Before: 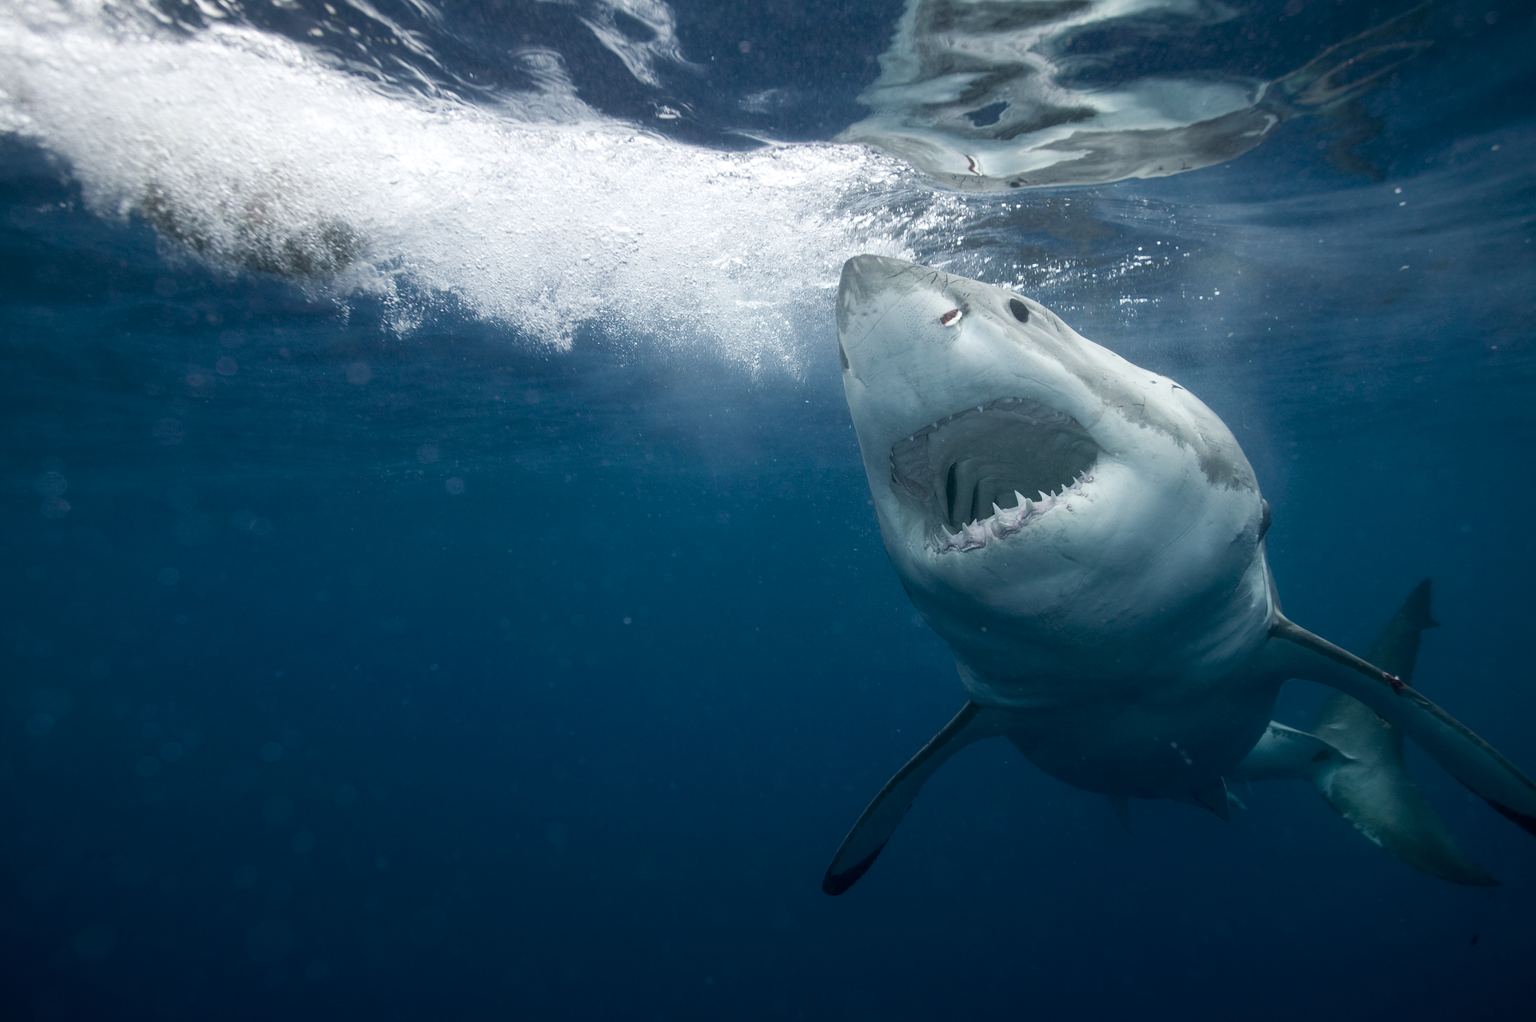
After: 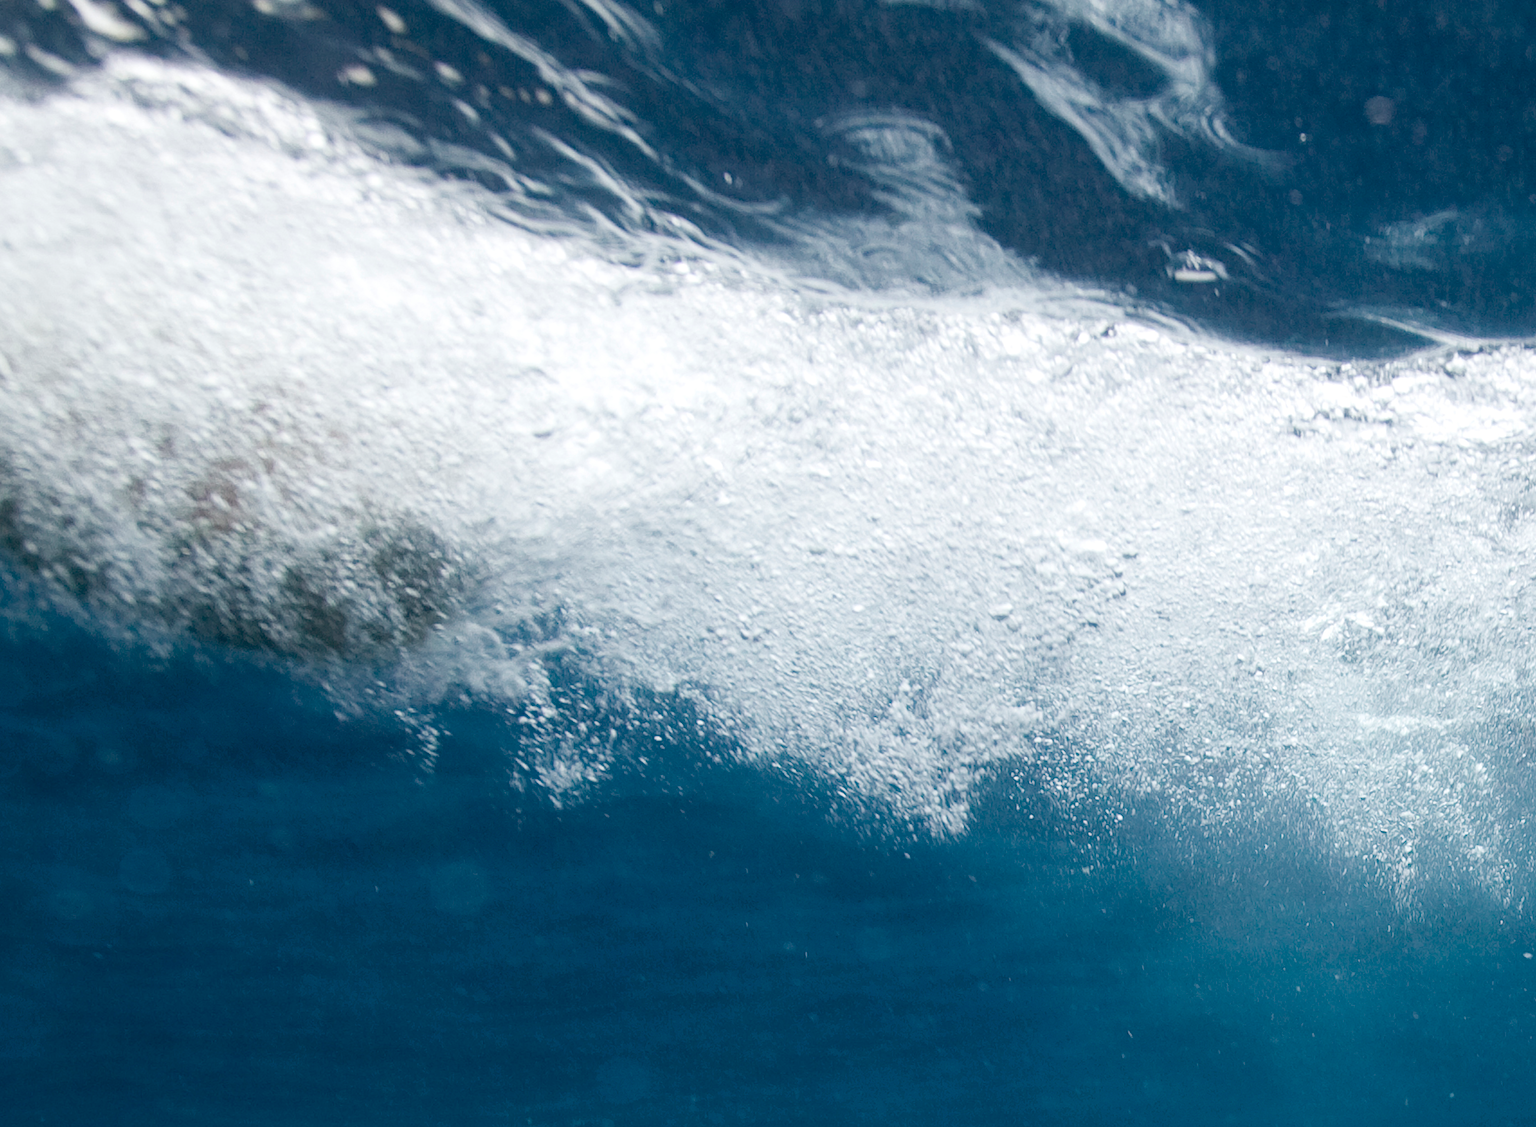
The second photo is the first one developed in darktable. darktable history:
crop and rotate: left 10.817%, top 0.062%, right 47.194%, bottom 53.626%
haze removal: compatibility mode true, adaptive false
contrast brightness saturation: saturation -0.05
